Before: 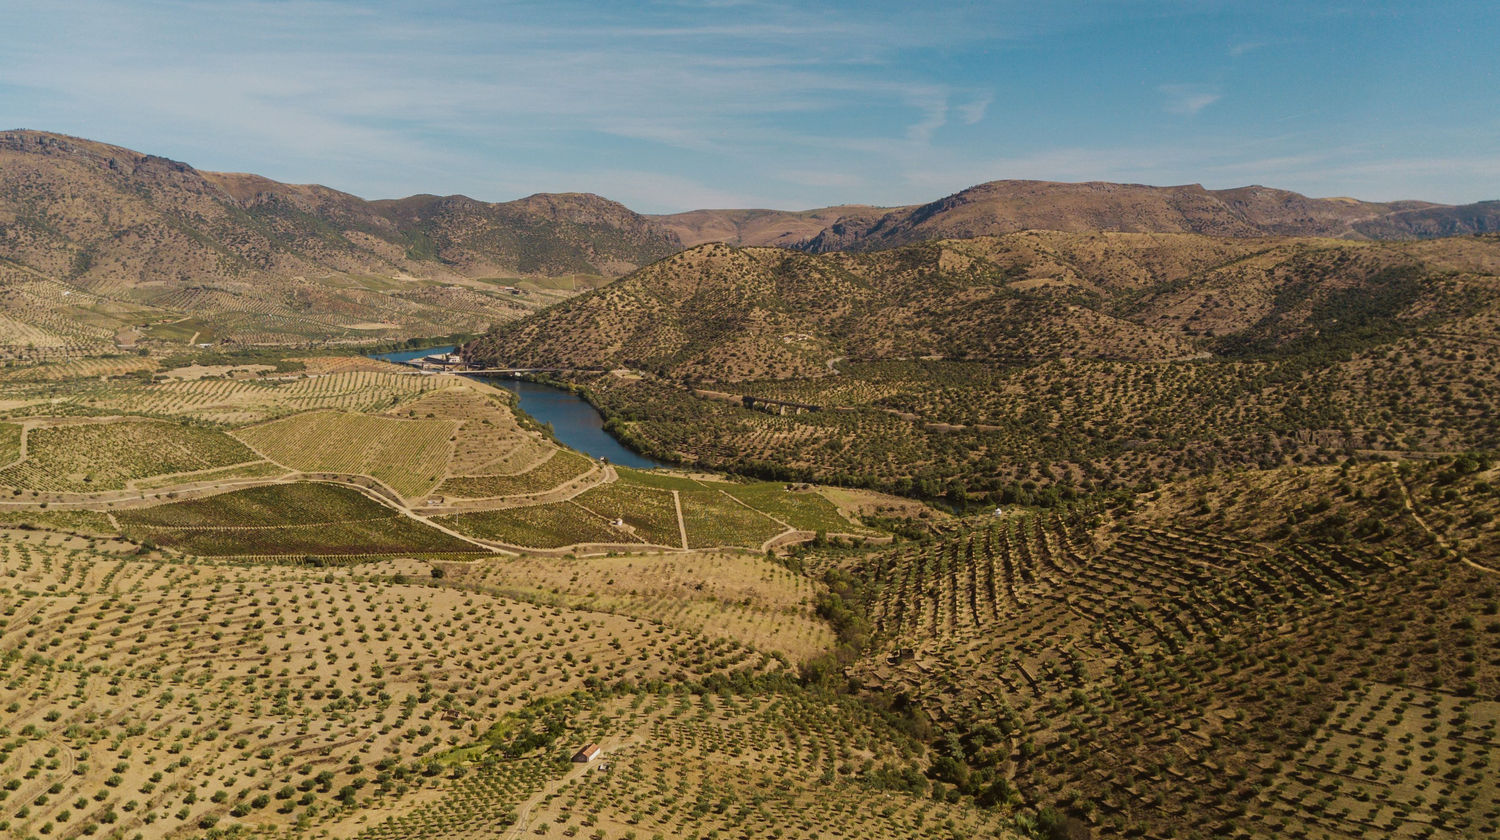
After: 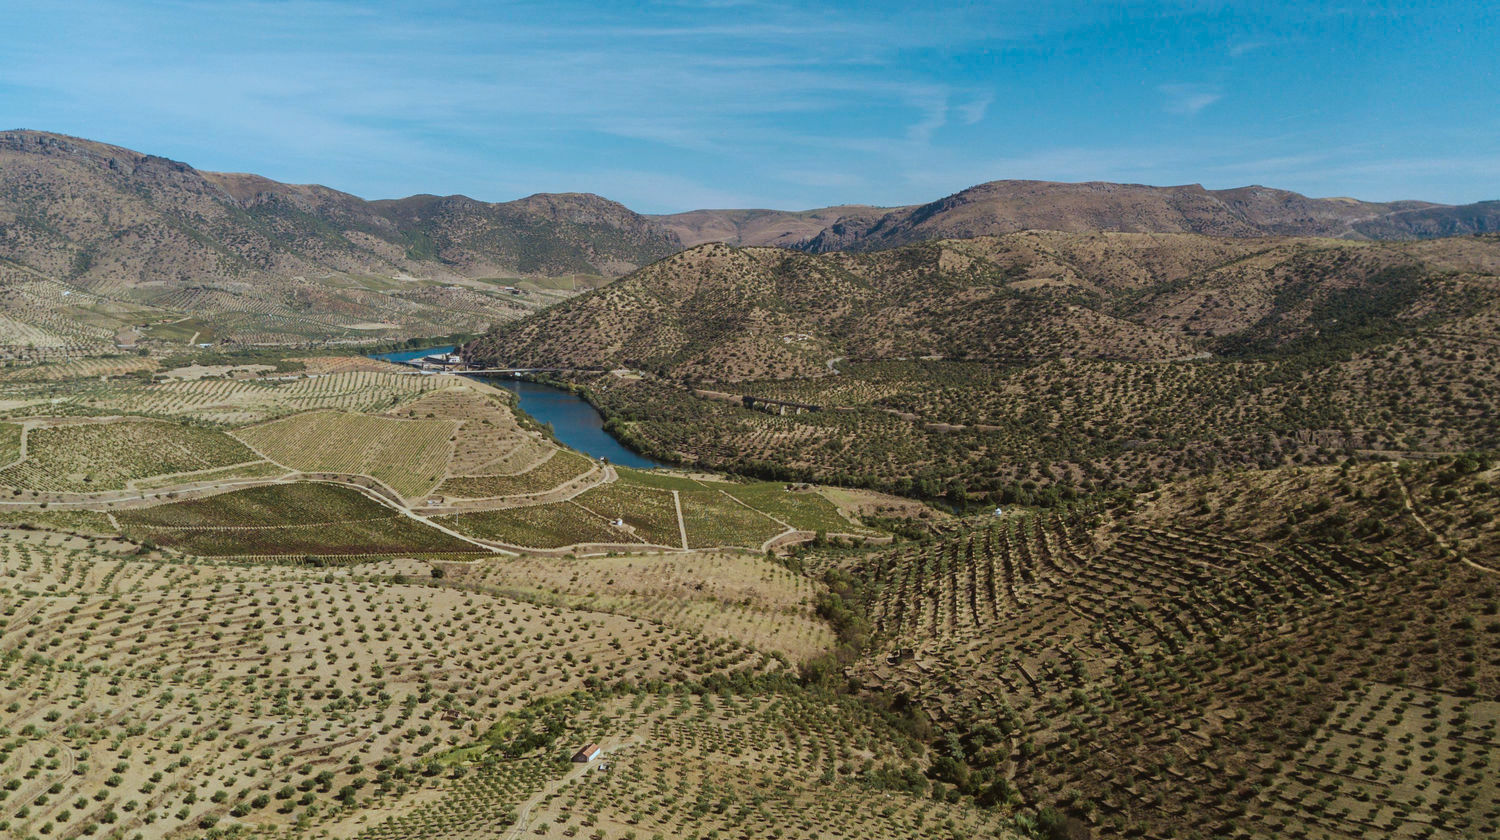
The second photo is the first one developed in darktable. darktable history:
color correction: highlights a* -9.83, highlights b* -21.05
exposure: exposure 0.024 EV, compensate highlight preservation false
